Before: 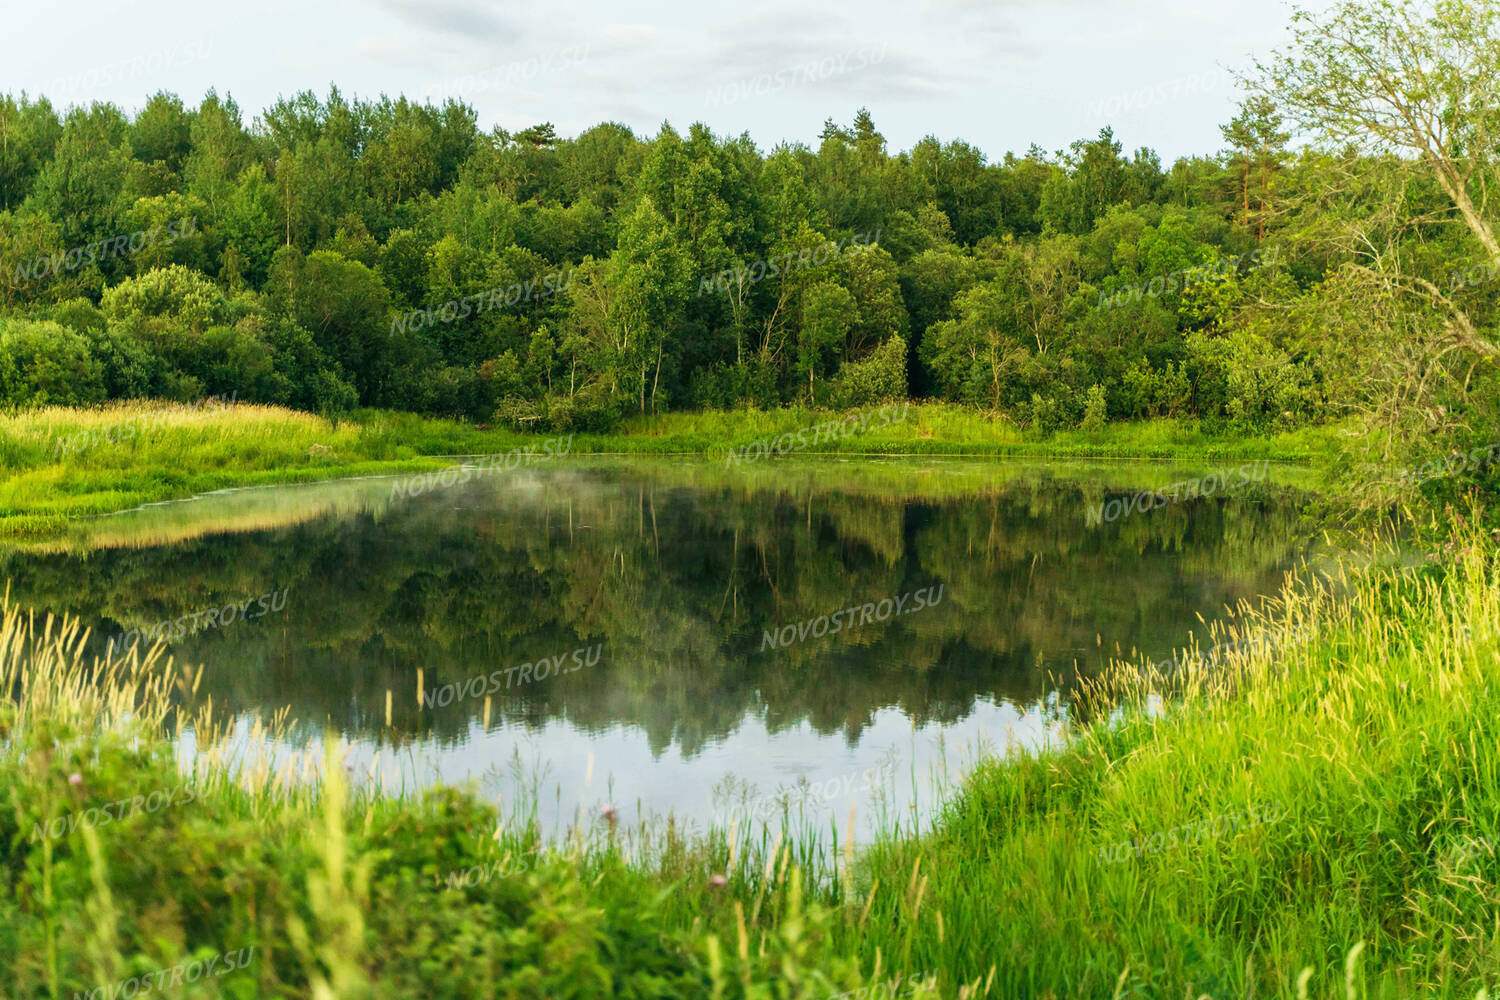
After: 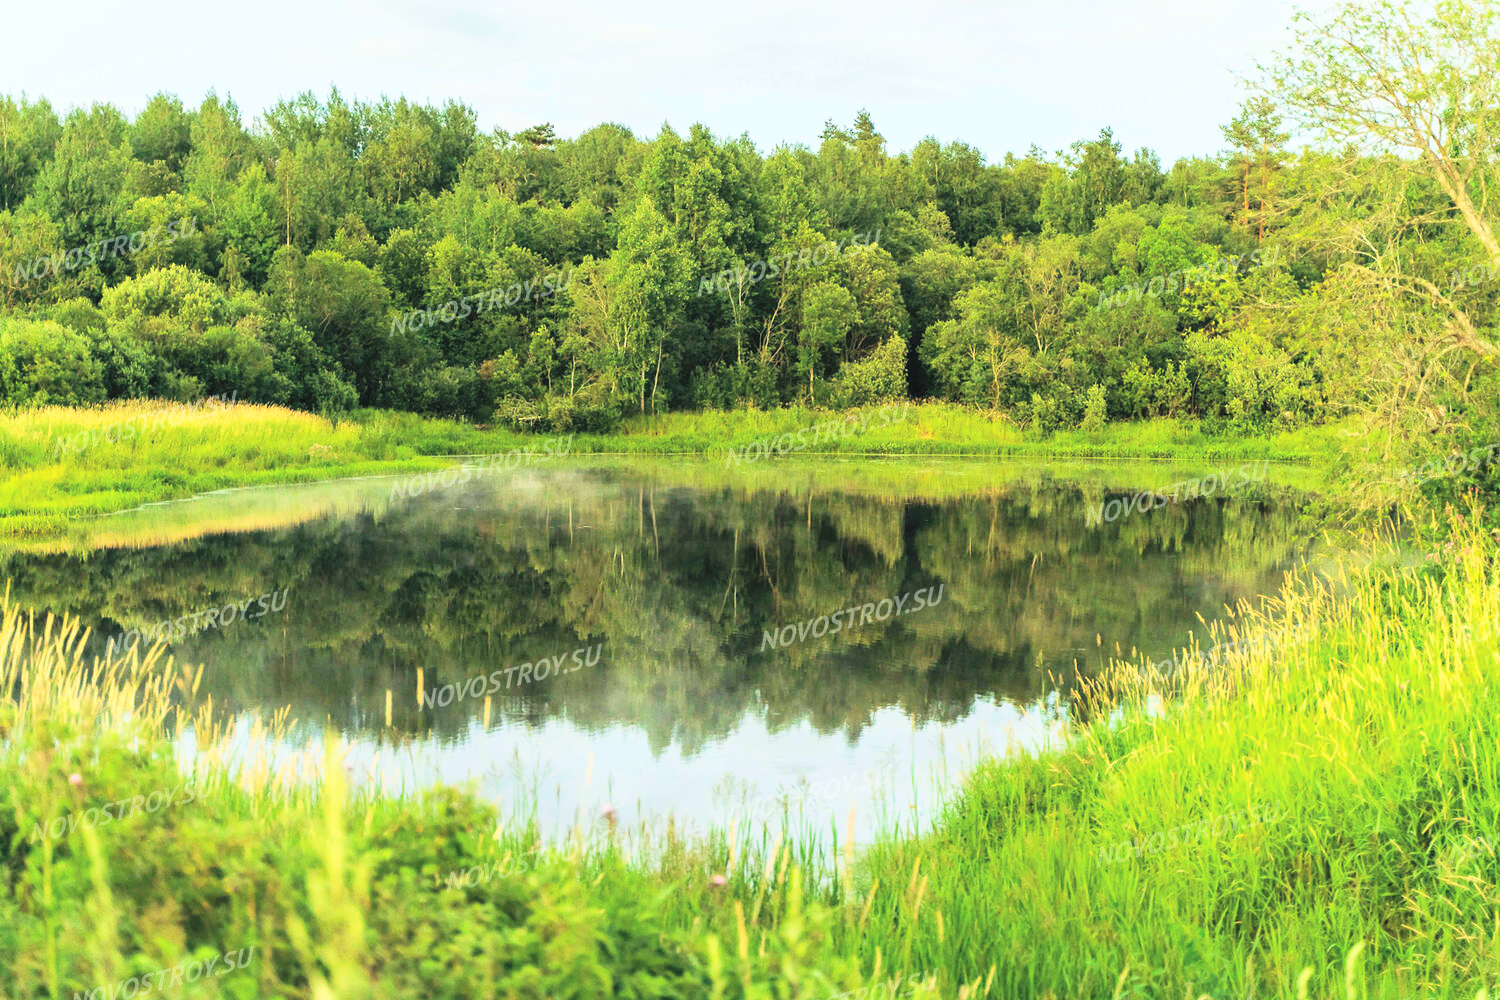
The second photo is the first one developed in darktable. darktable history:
base curve: curves: ch0 [(0, 0) (0.032, 0.025) (0.121, 0.166) (0.206, 0.329) (0.605, 0.79) (1, 1)]
contrast brightness saturation: brightness 0.27
